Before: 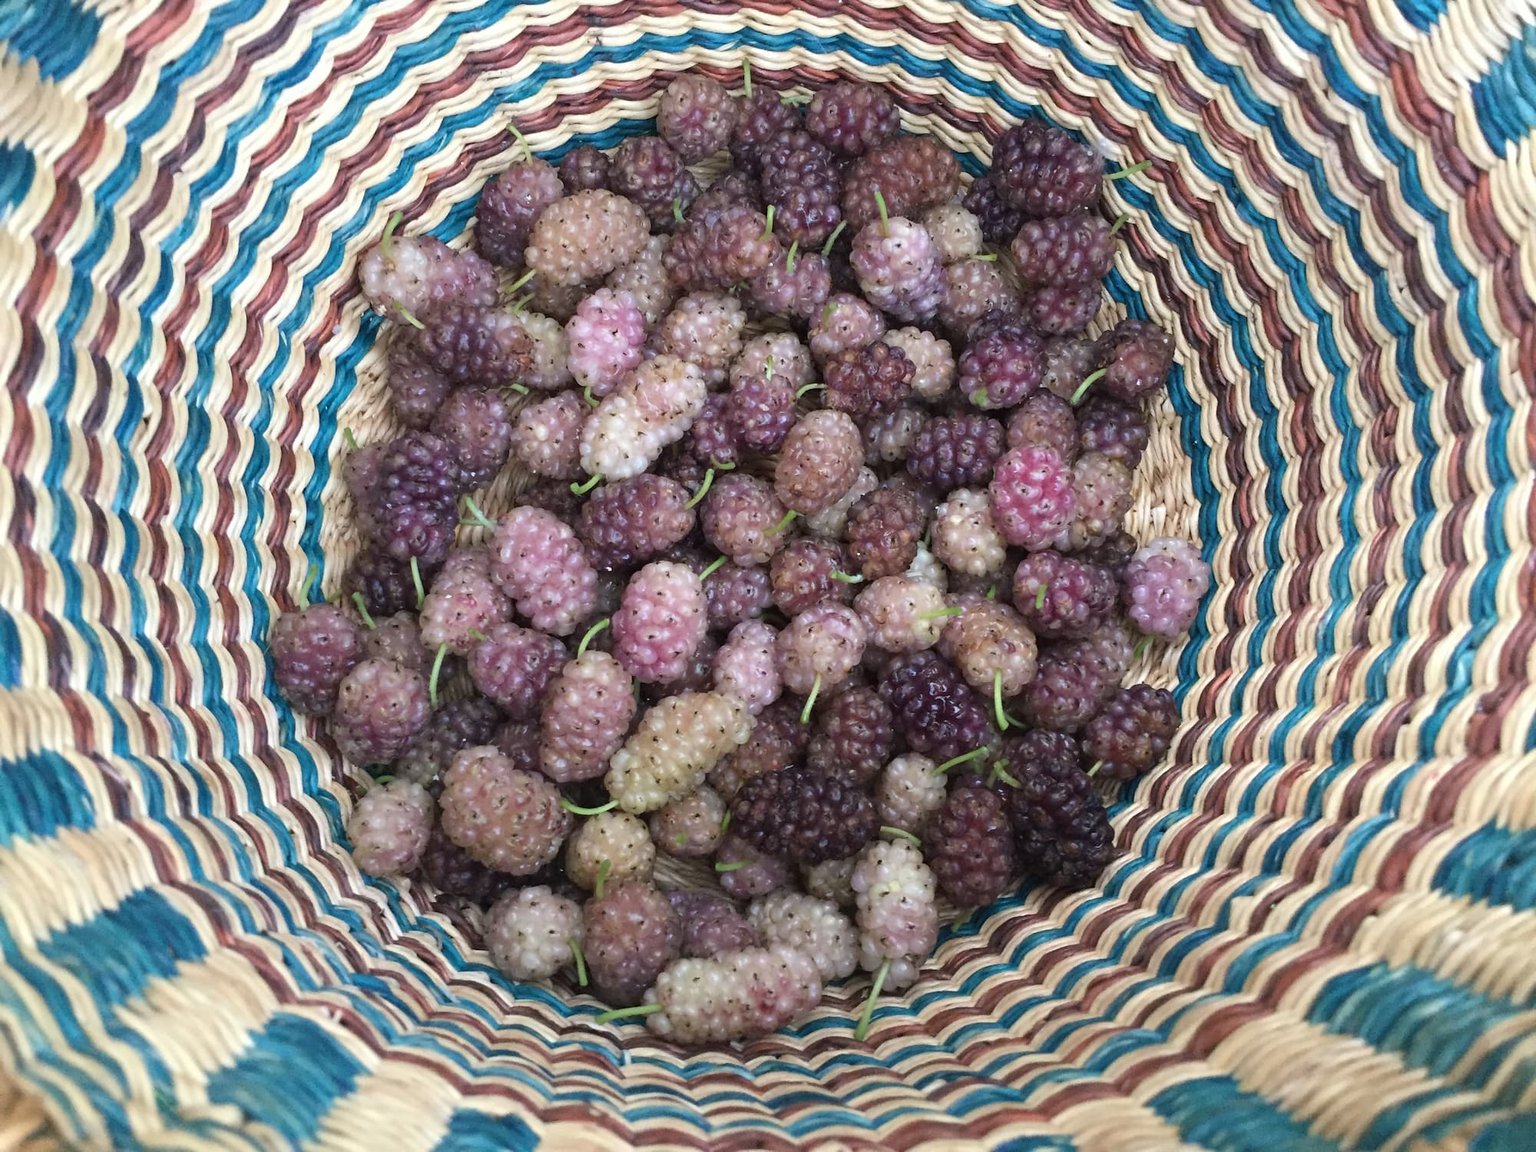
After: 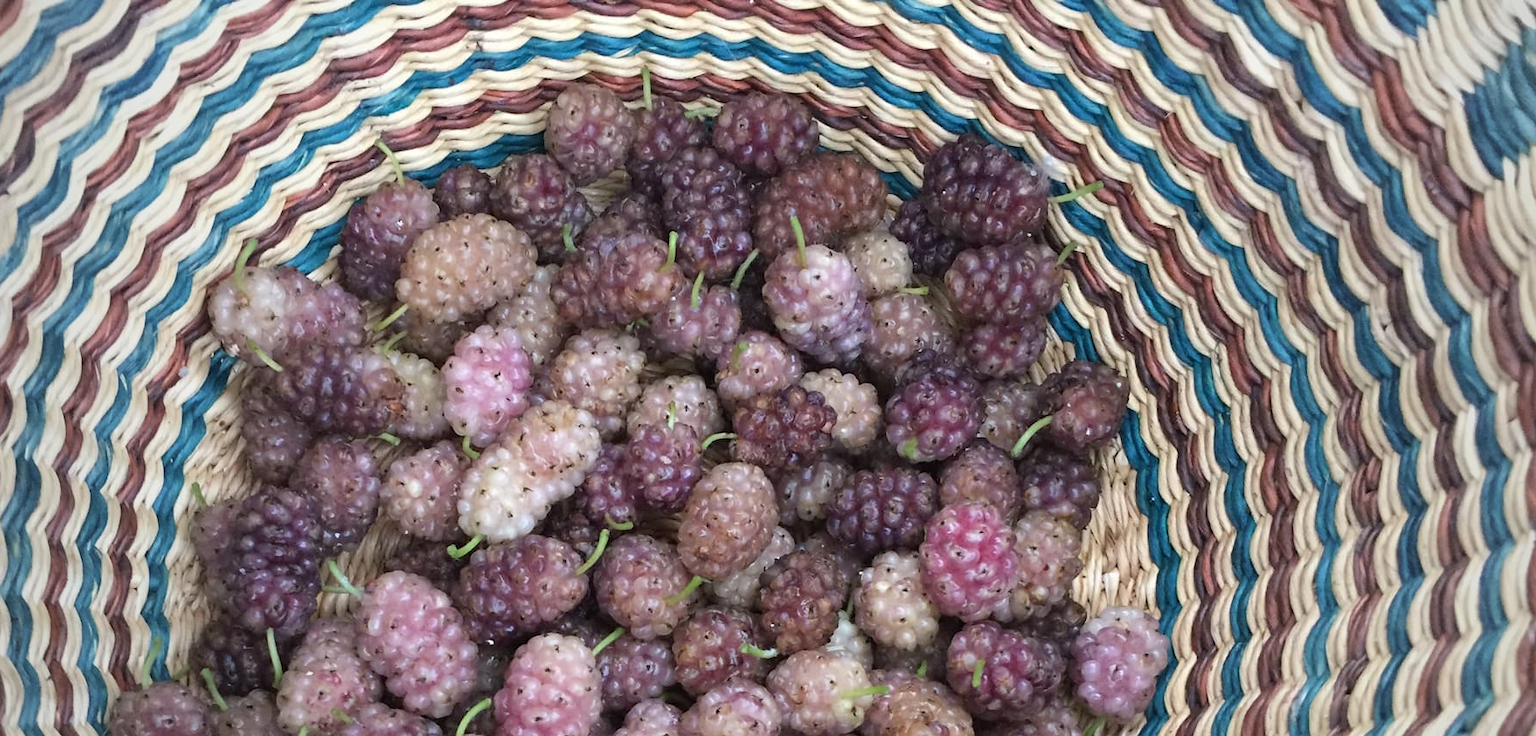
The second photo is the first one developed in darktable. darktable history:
crop and rotate: left 11.4%, bottom 43.284%
vignetting: fall-off start 72.47%, fall-off radius 107.15%, width/height ratio 0.733
